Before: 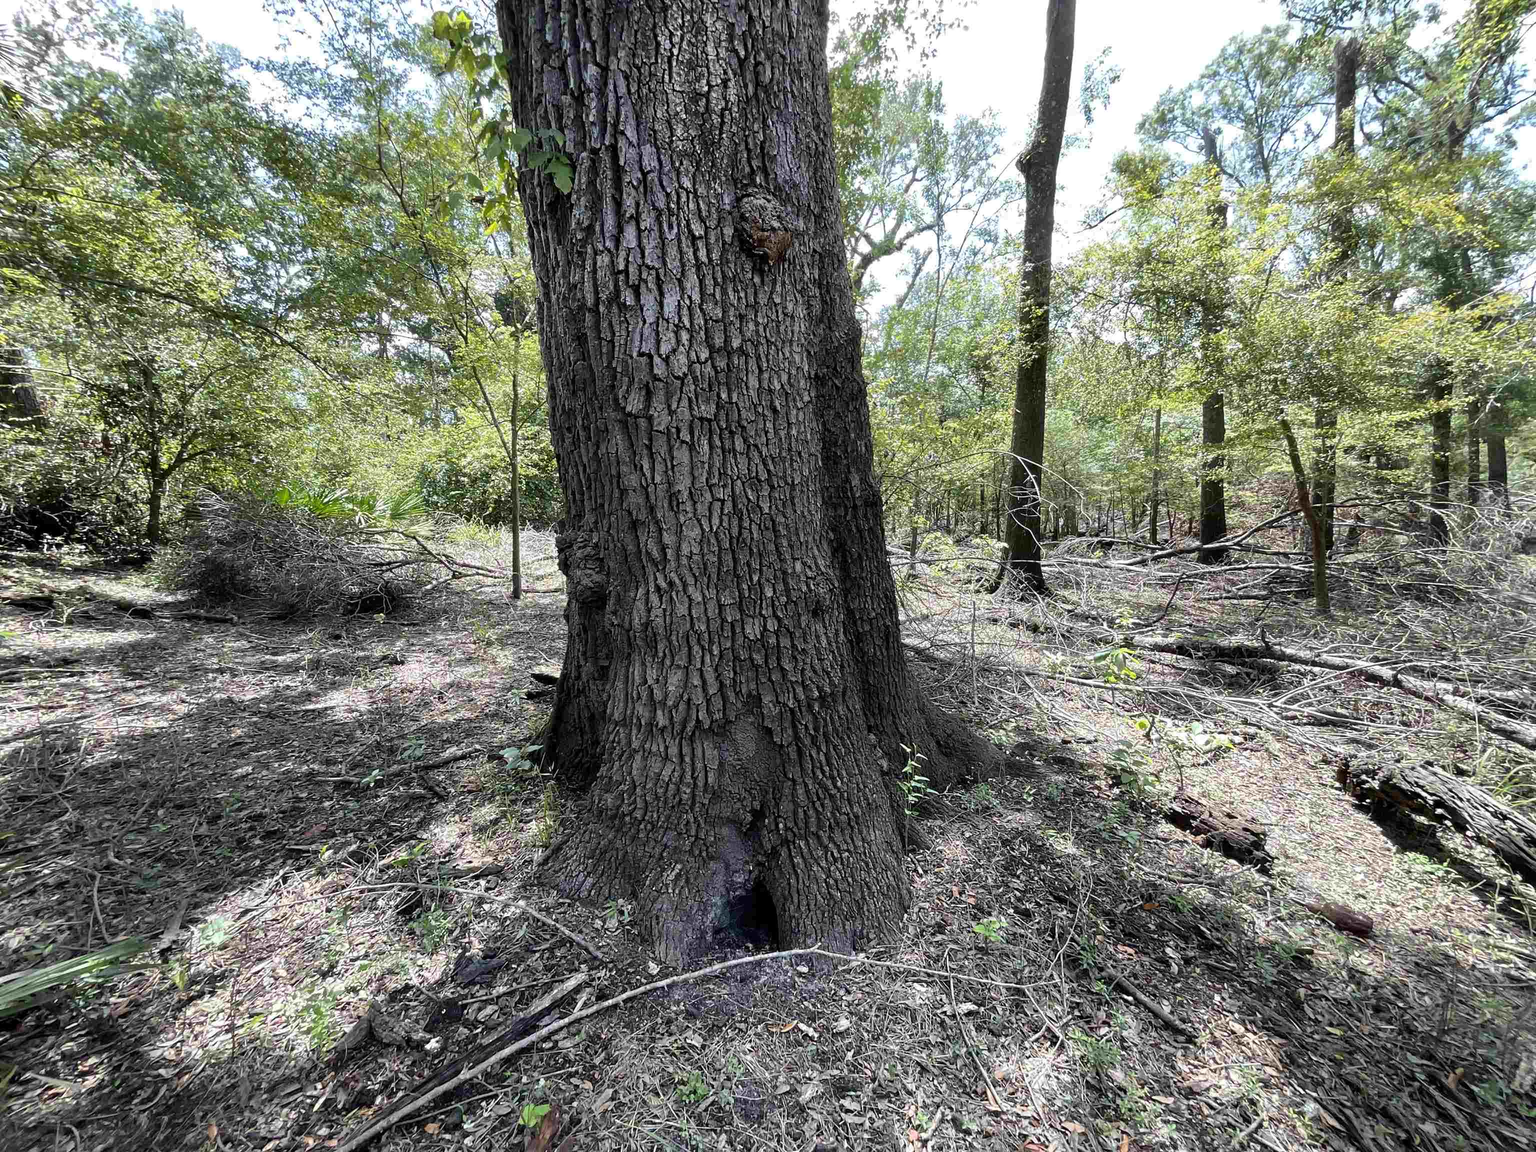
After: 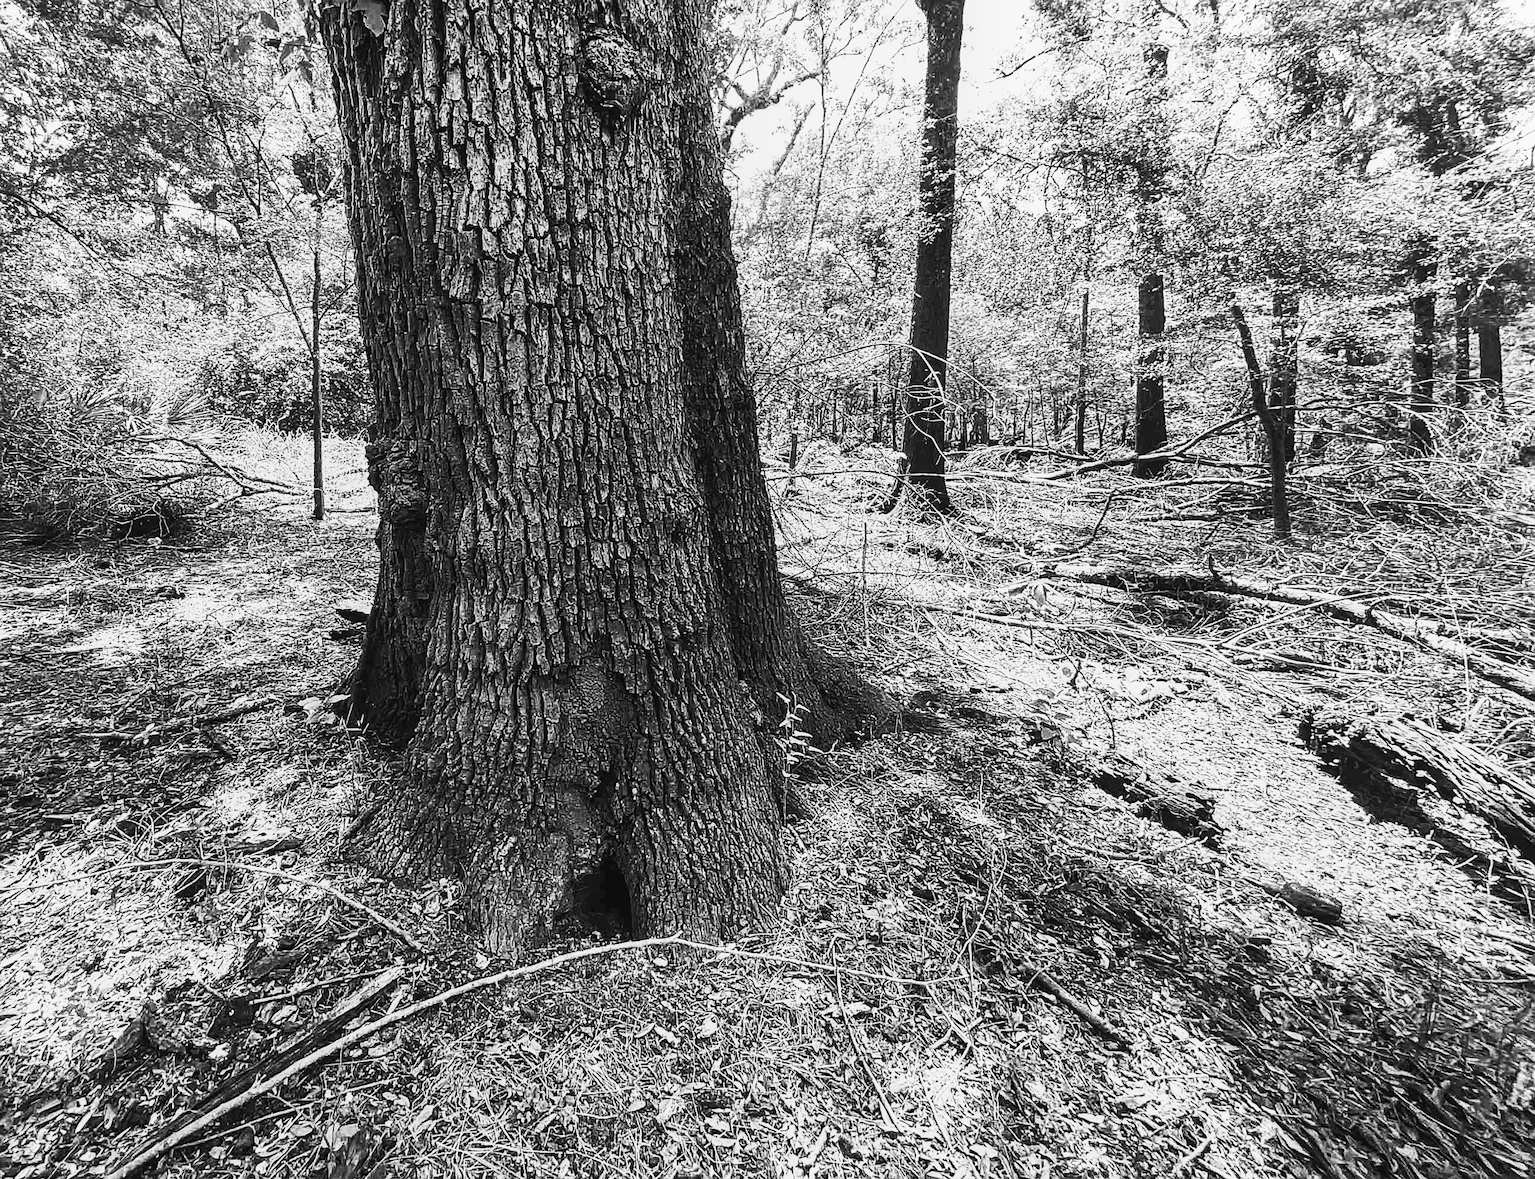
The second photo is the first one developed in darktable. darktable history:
local contrast: detail 109%
contrast brightness saturation: contrast 0.615, brightness 0.332, saturation 0.14
haze removal: compatibility mode true, adaptive false
color calibration: output gray [0.21, 0.42, 0.37, 0], x 0.372, y 0.387, temperature 4284.33 K
crop: left 16.291%, top 14.247%
sharpen: on, module defaults
